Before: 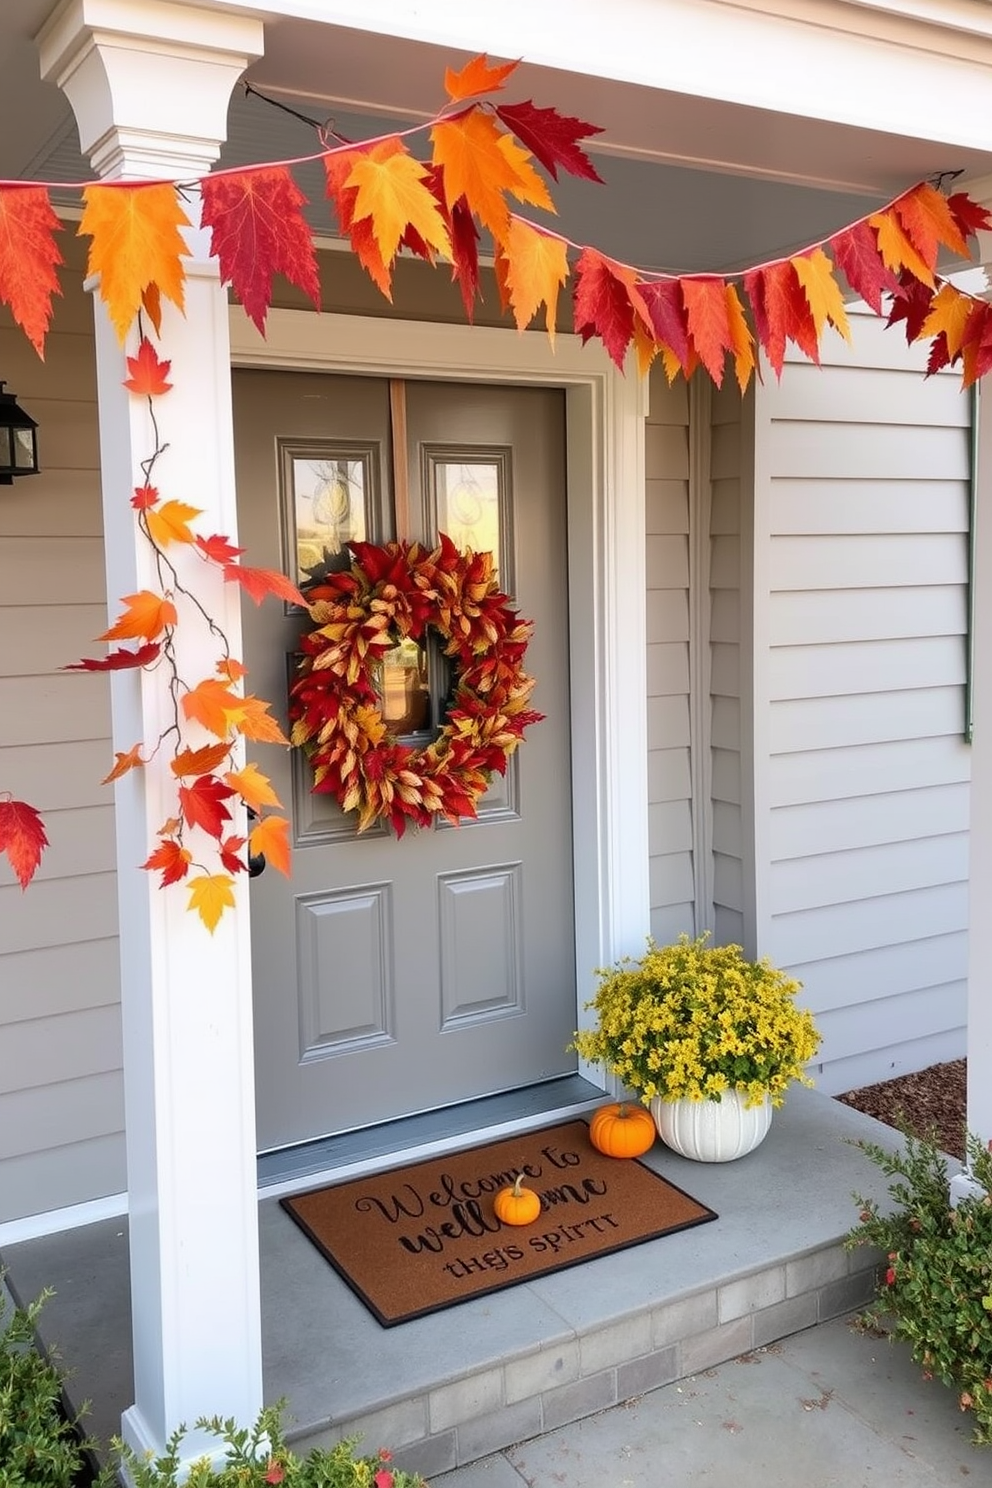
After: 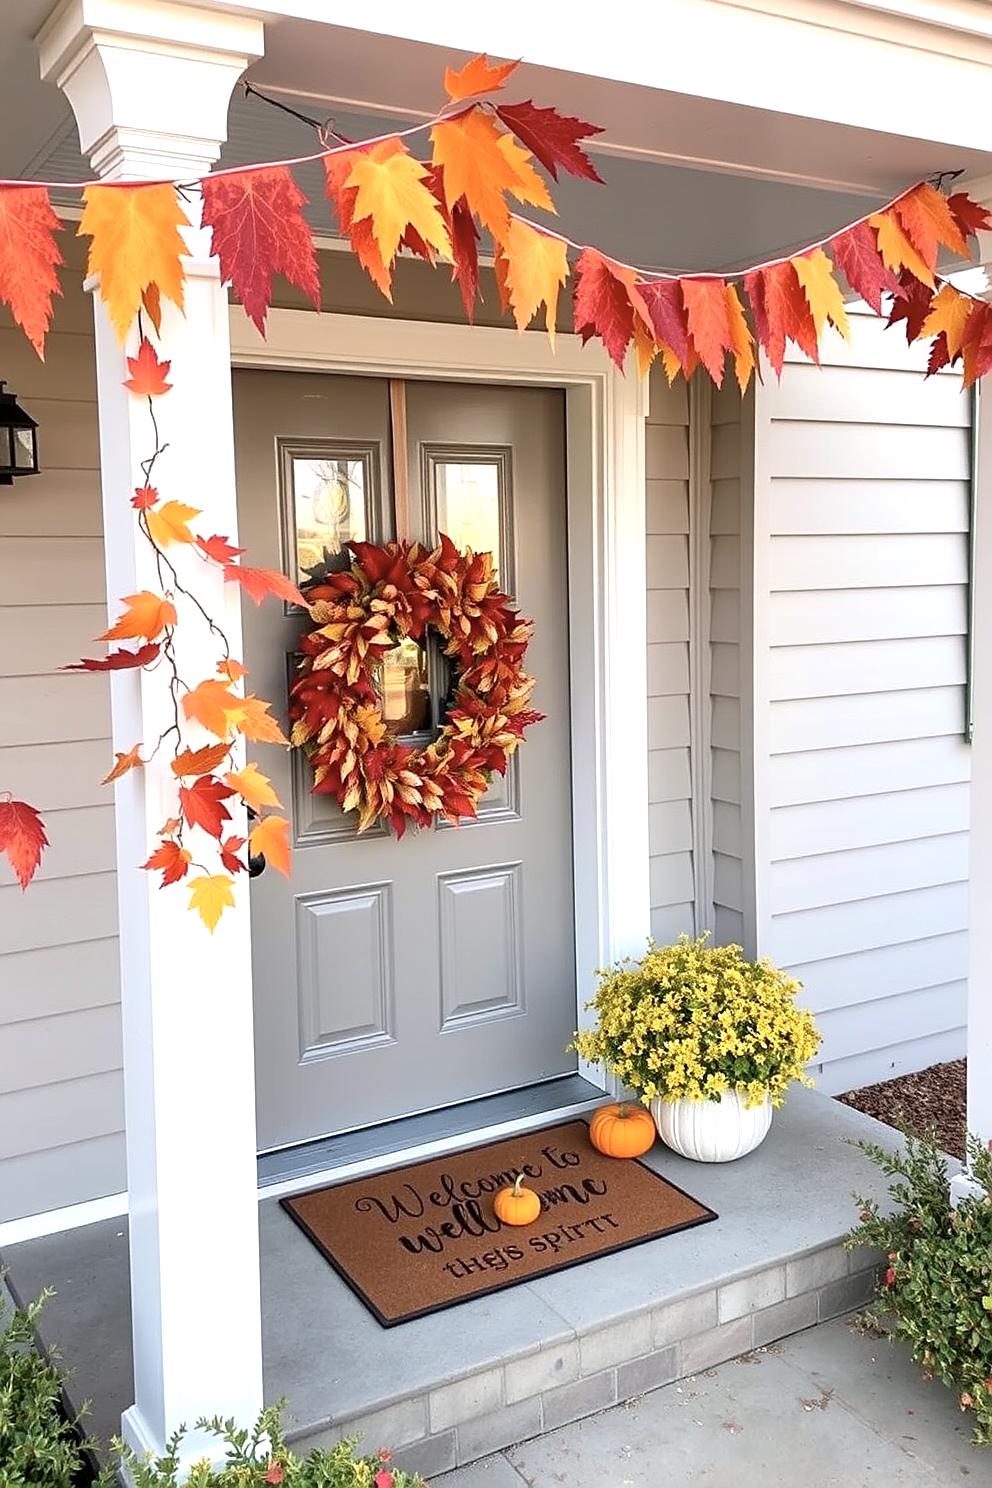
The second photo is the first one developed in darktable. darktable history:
local contrast: mode bilateral grid, contrast 21, coarseness 51, detail 101%, midtone range 0.2
sharpen: on, module defaults
contrast brightness saturation: saturation -0.176
exposure: black level correction 0.001, exposure 0.499 EV, compensate exposure bias true, compensate highlight preservation false
